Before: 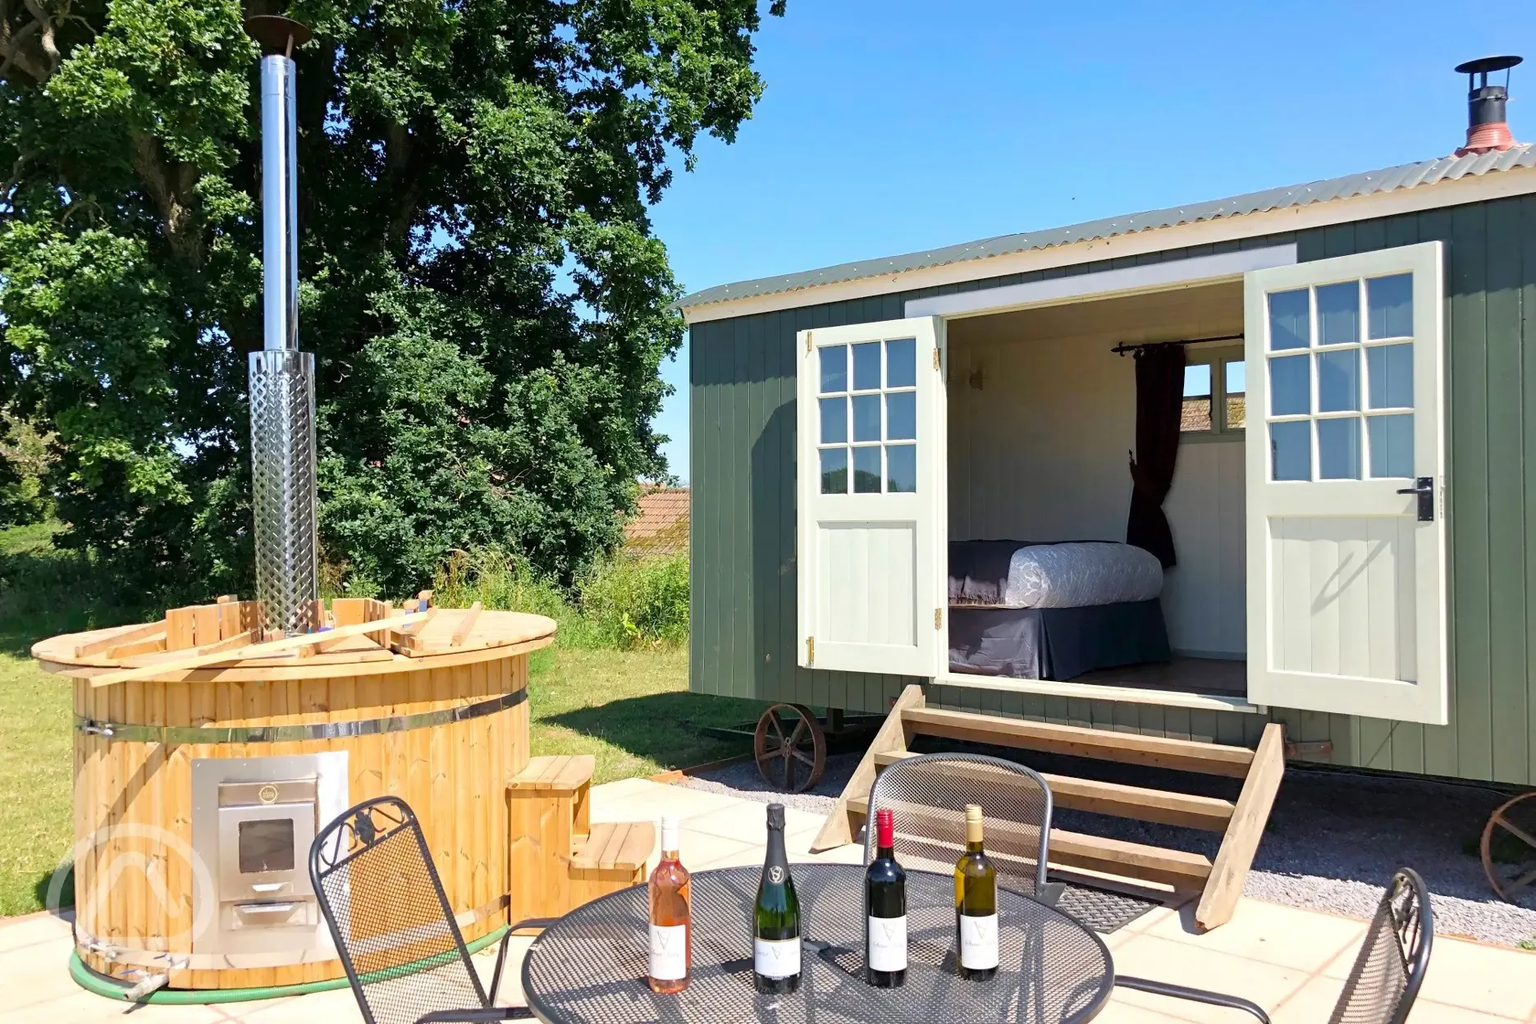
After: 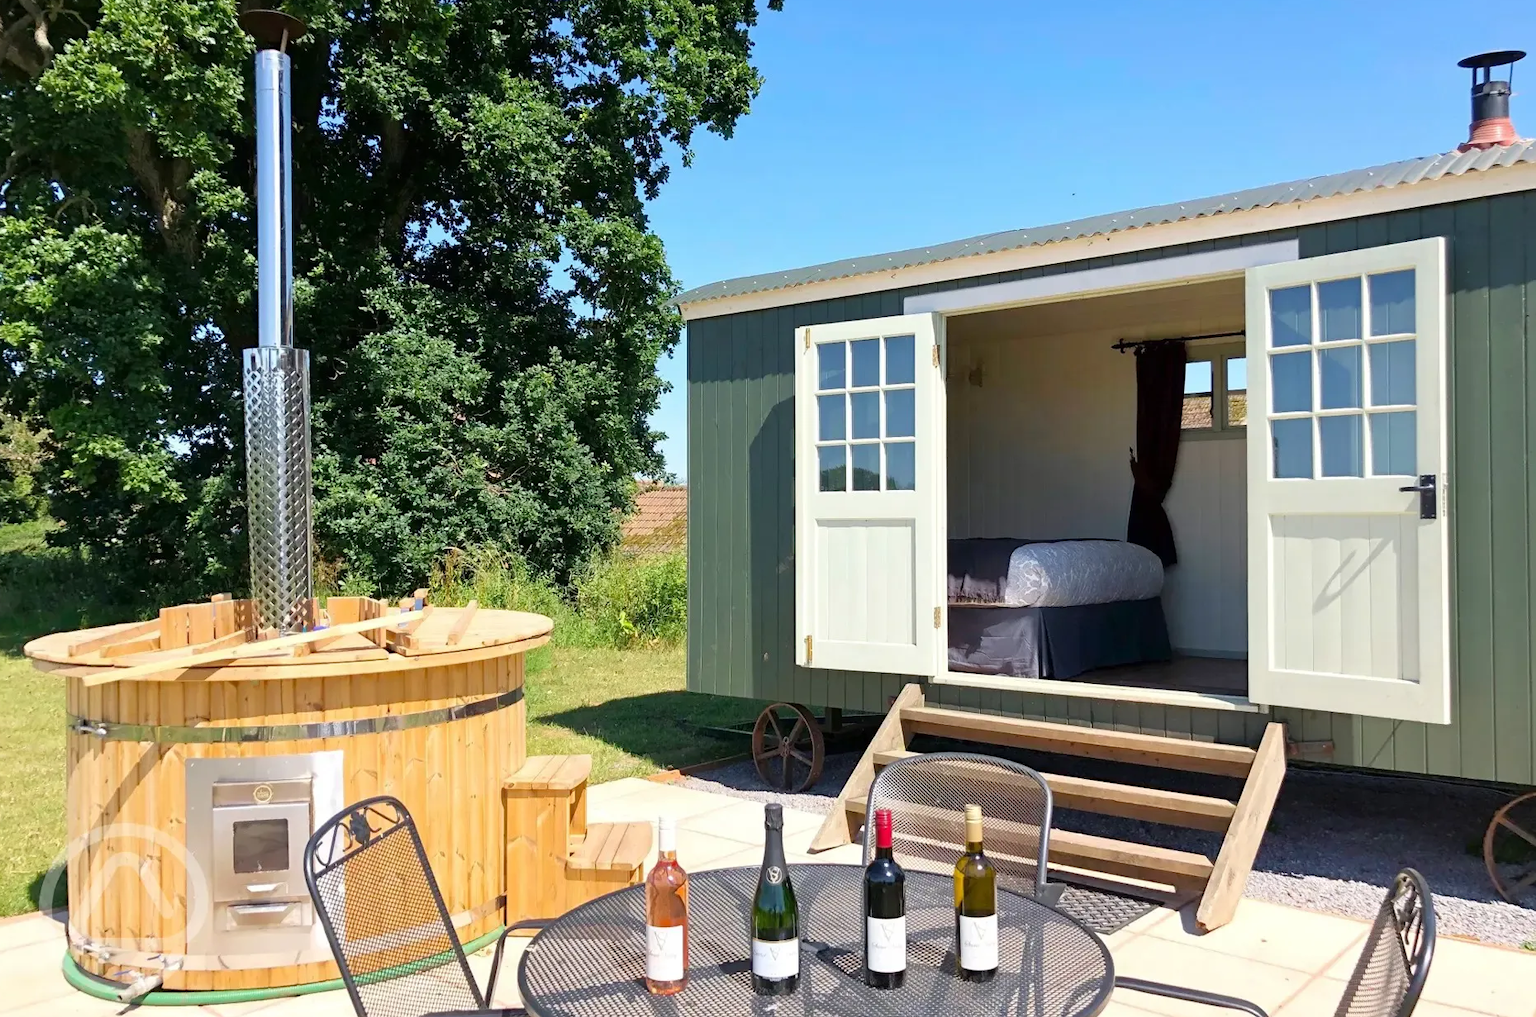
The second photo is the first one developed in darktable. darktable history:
crop: left 0.482%, top 0.635%, right 0.179%, bottom 0.579%
